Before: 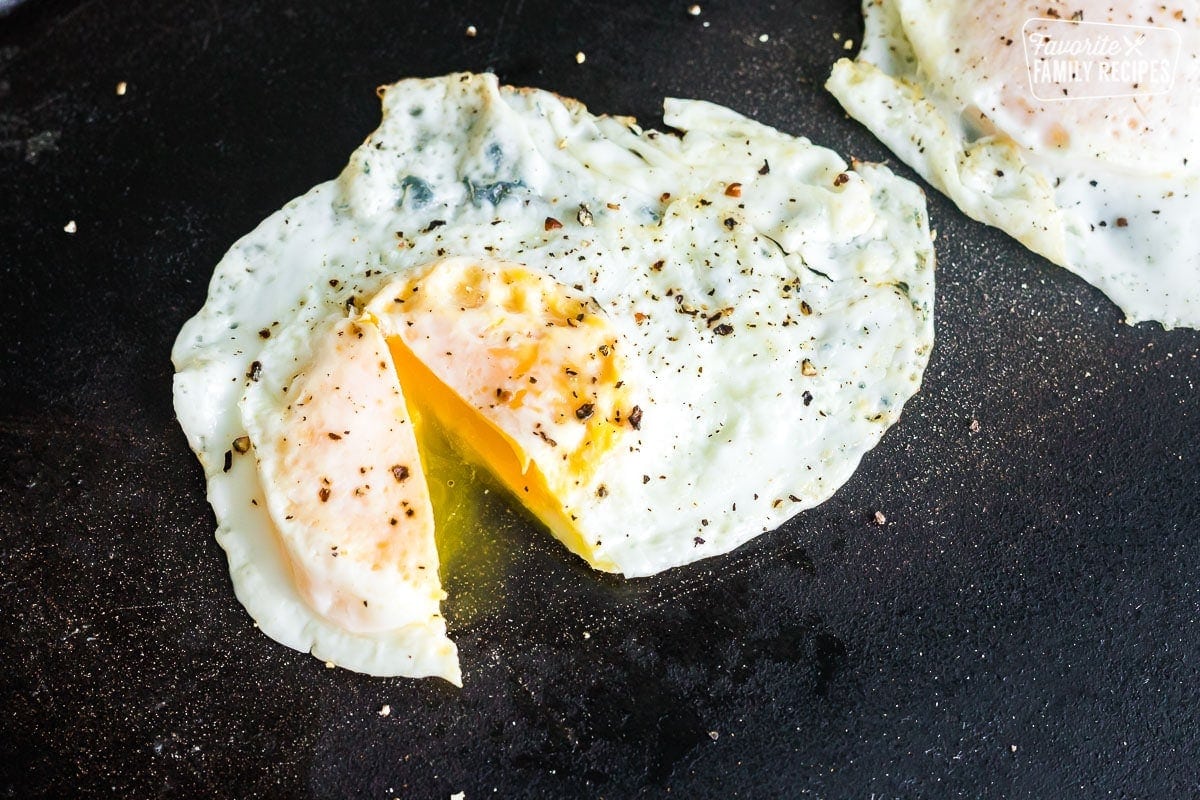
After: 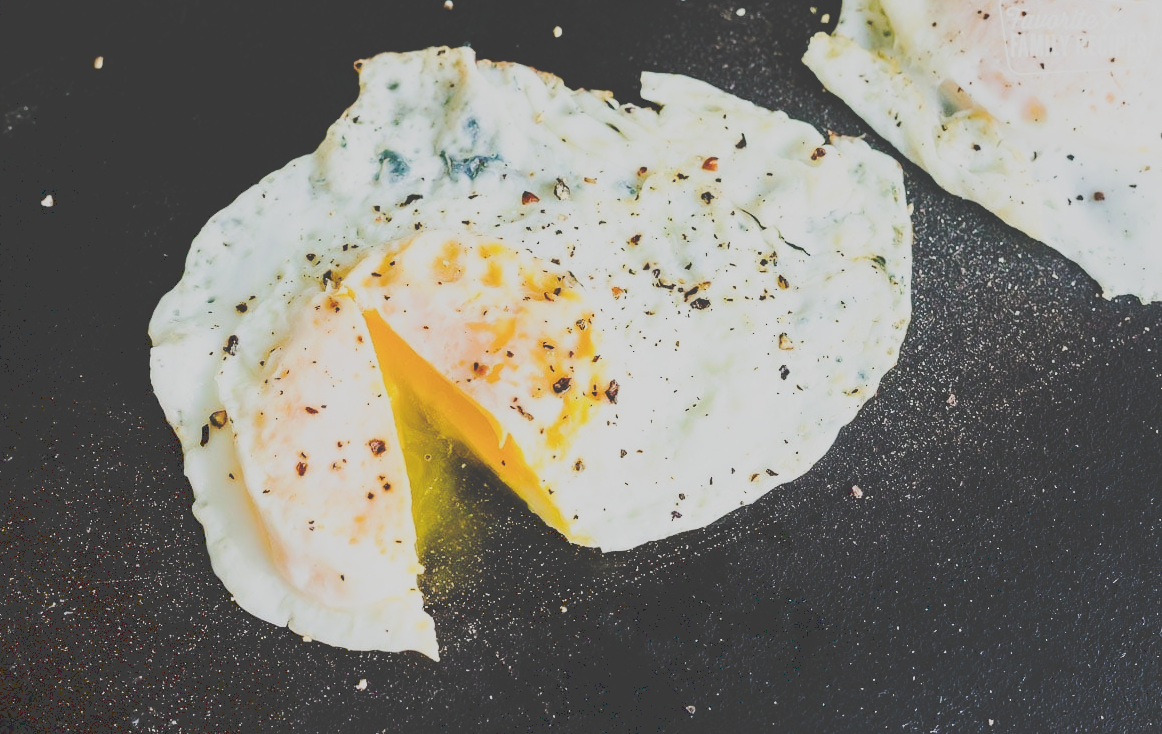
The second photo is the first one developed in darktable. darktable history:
crop: left 1.964%, top 3.251%, right 1.122%, bottom 4.933%
tone curve: curves: ch0 [(0, 0) (0.003, 0.241) (0.011, 0.241) (0.025, 0.242) (0.044, 0.246) (0.069, 0.25) (0.1, 0.251) (0.136, 0.256) (0.177, 0.275) (0.224, 0.293) (0.277, 0.326) (0.335, 0.38) (0.399, 0.449) (0.468, 0.525) (0.543, 0.606) (0.623, 0.683) (0.709, 0.751) (0.801, 0.824) (0.898, 0.871) (1, 1)], preserve colors none
tone equalizer: on, module defaults
filmic rgb: black relative exposure -7.65 EV, white relative exposure 4.56 EV, hardness 3.61
